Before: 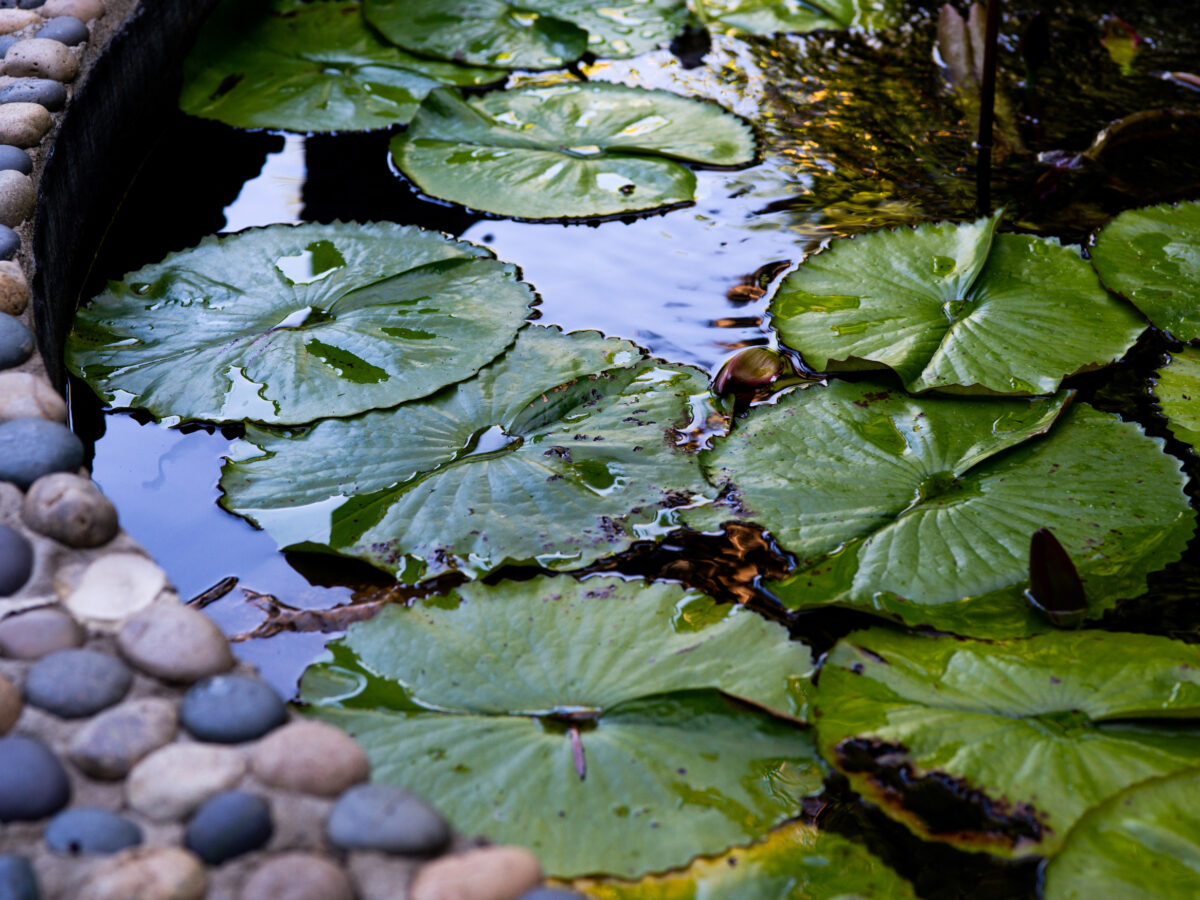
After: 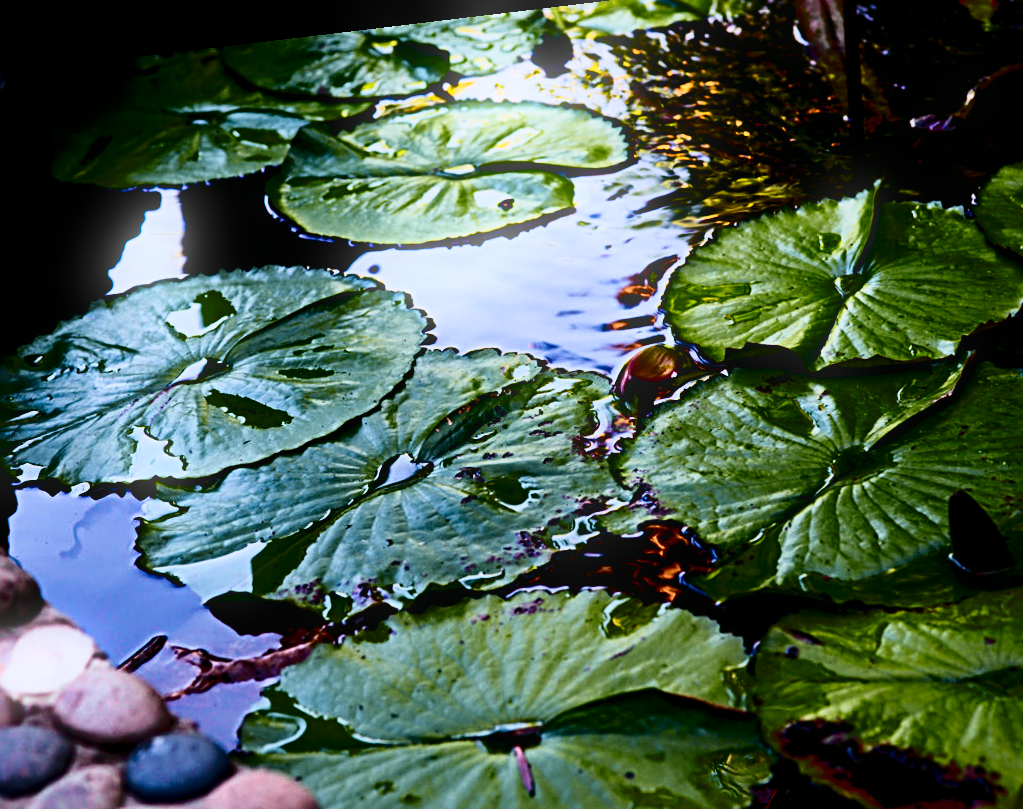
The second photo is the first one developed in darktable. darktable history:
bloom: size 5%, threshold 95%, strength 15%
filmic rgb: hardness 4.17, contrast 0.921
contrast brightness saturation: contrast 0.1, brightness -0.26, saturation 0.14
tone equalizer: -8 EV -0.417 EV, -7 EV -0.389 EV, -6 EV -0.333 EV, -5 EV -0.222 EV, -3 EV 0.222 EV, -2 EV 0.333 EV, -1 EV 0.389 EV, +0 EV 0.417 EV, edges refinement/feathering 500, mask exposure compensation -1.57 EV, preserve details no
sharpen: radius 4
rotate and perspective: rotation -6.83°, automatic cropping off
crop and rotate: left 10.77%, top 5.1%, right 10.41%, bottom 16.76%
tone curve: curves: ch0 [(0, 0) (0.046, 0.031) (0.163, 0.114) (0.391, 0.432) (0.488, 0.561) (0.695, 0.839) (0.785, 0.904) (1, 0.965)]; ch1 [(0, 0) (0.248, 0.252) (0.427, 0.412) (0.482, 0.462) (0.499, 0.497) (0.518, 0.52) (0.535, 0.577) (0.585, 0.623) (0.679, 0.743) (0.788, 0.809) (1, 1)]; ch2 [(0, 0) (0.313, 0.262) (0.427, 0.417) (0.473, 0.47) (0.503, 0.503) (0.523, 0.515) (0.557, 0.596) (0.598, 0.646) (0.708, 0.771) (1, 1)], color space Lab, independent channels, preserve colors none
